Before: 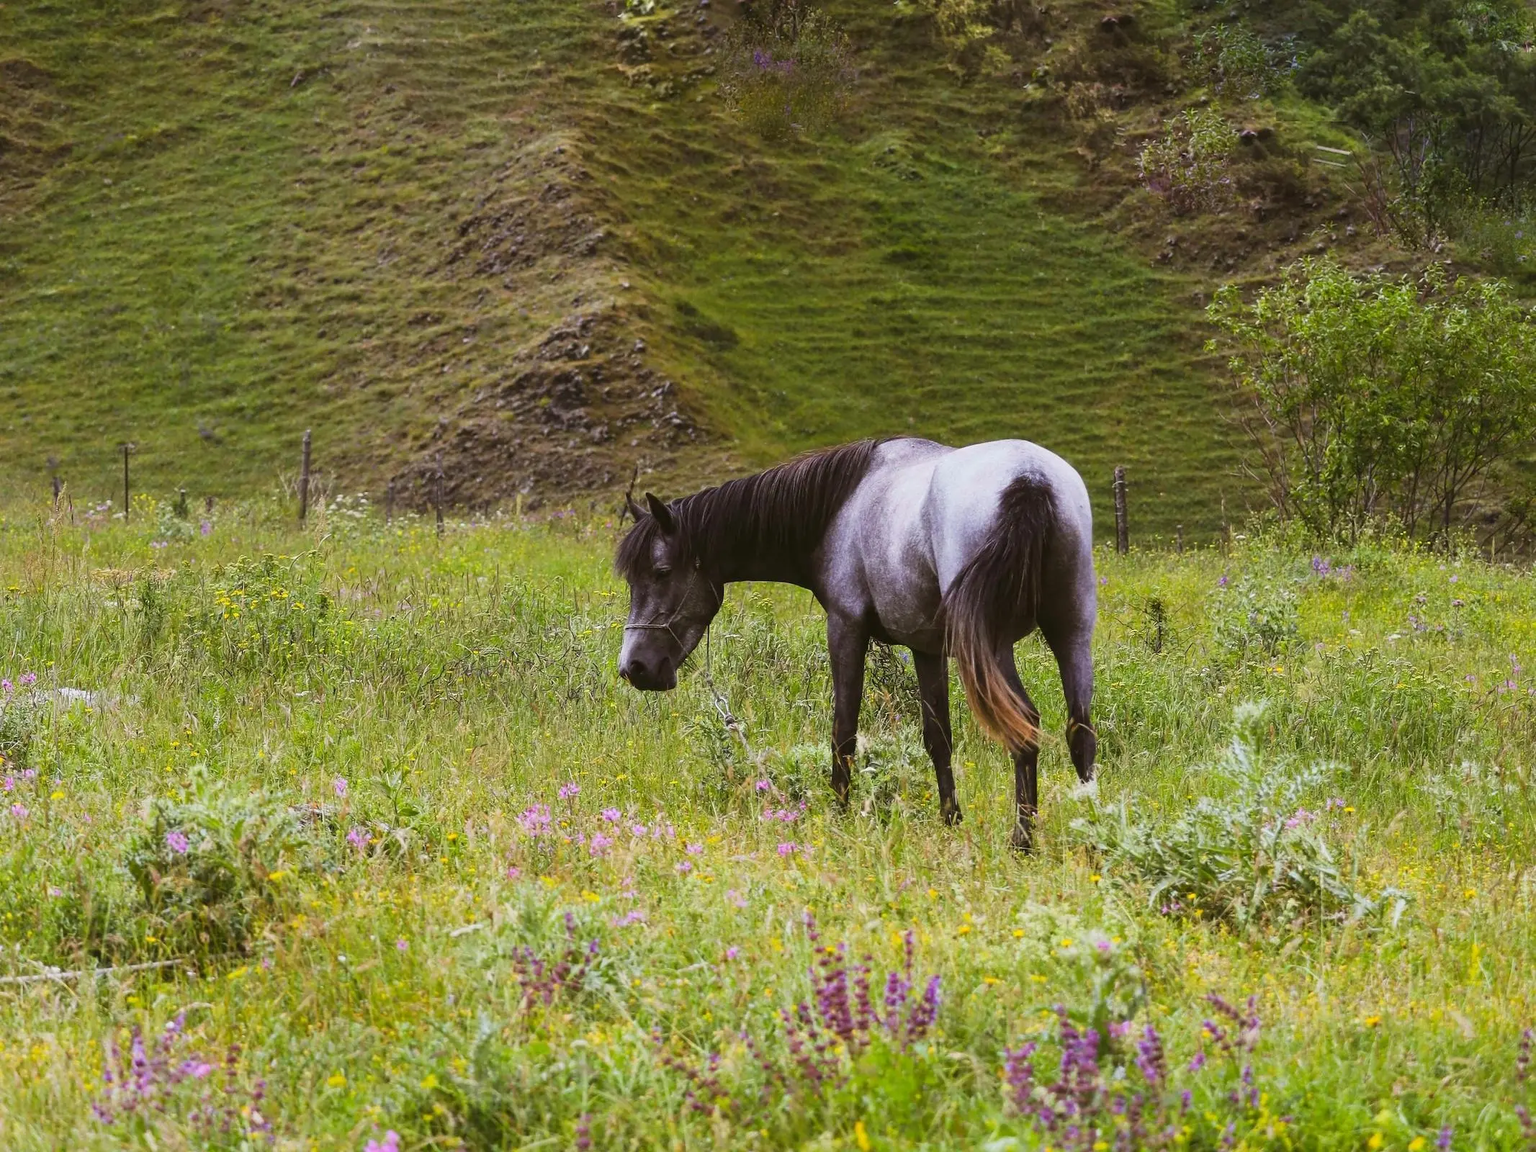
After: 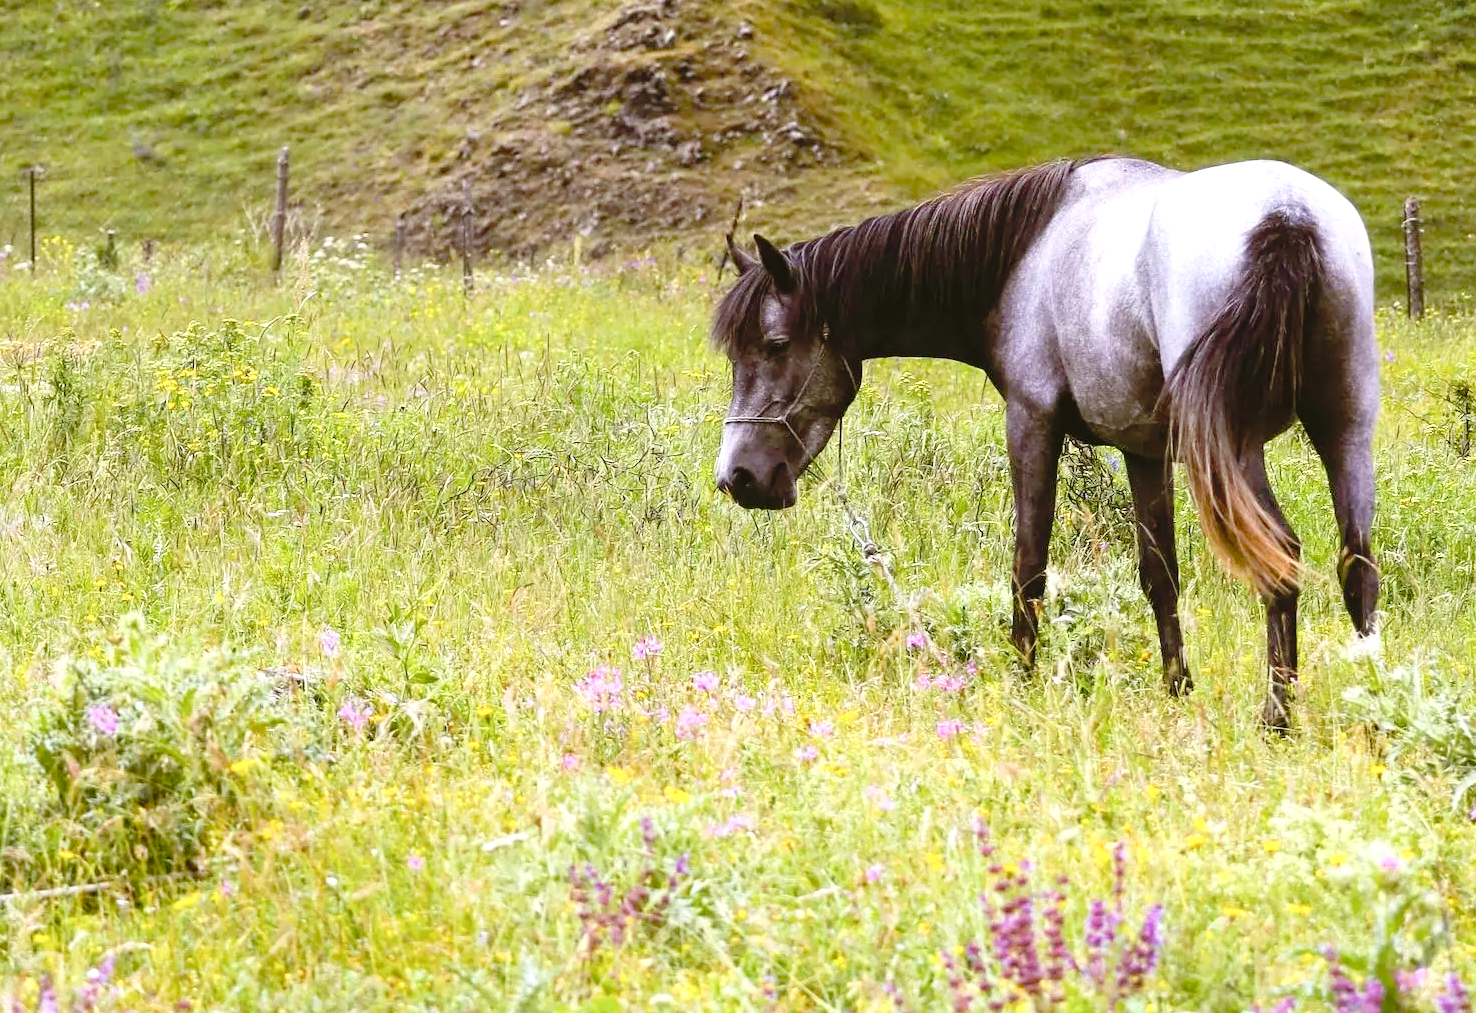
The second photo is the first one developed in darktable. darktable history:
tone curve: curves: ch0 [(0, 0) (0.058, 0.039) (0.168, 0.123) (0.282, 0.327) (0.45, 0.534) (0.676, 0.751) (0.89, 0.919) (1, 1)]; ch1 [(0, 0) (0.094, 0.081) (0.285, 0.299) (0.385, 0.403) (0.447, 0.455) (0.495, 0.496) (0.544, 0.552) (0.589, 0.612) (0.722, 0.728) (1, 1)]; ch2 [(0, 0) (0.257, 0.217) (0.43, 0.421) (0.498, 0.507) (0.531, 0.544) (0.56, 0.579) (0.625, 0.66) (1, 1)], preserve colors none
exposure: exposure 0.742 EV, compensate exposure bias true, compensate highlight preservation false
crop: left 6.723%, top 28.138%, right 24.043%, bottom 8.548%
